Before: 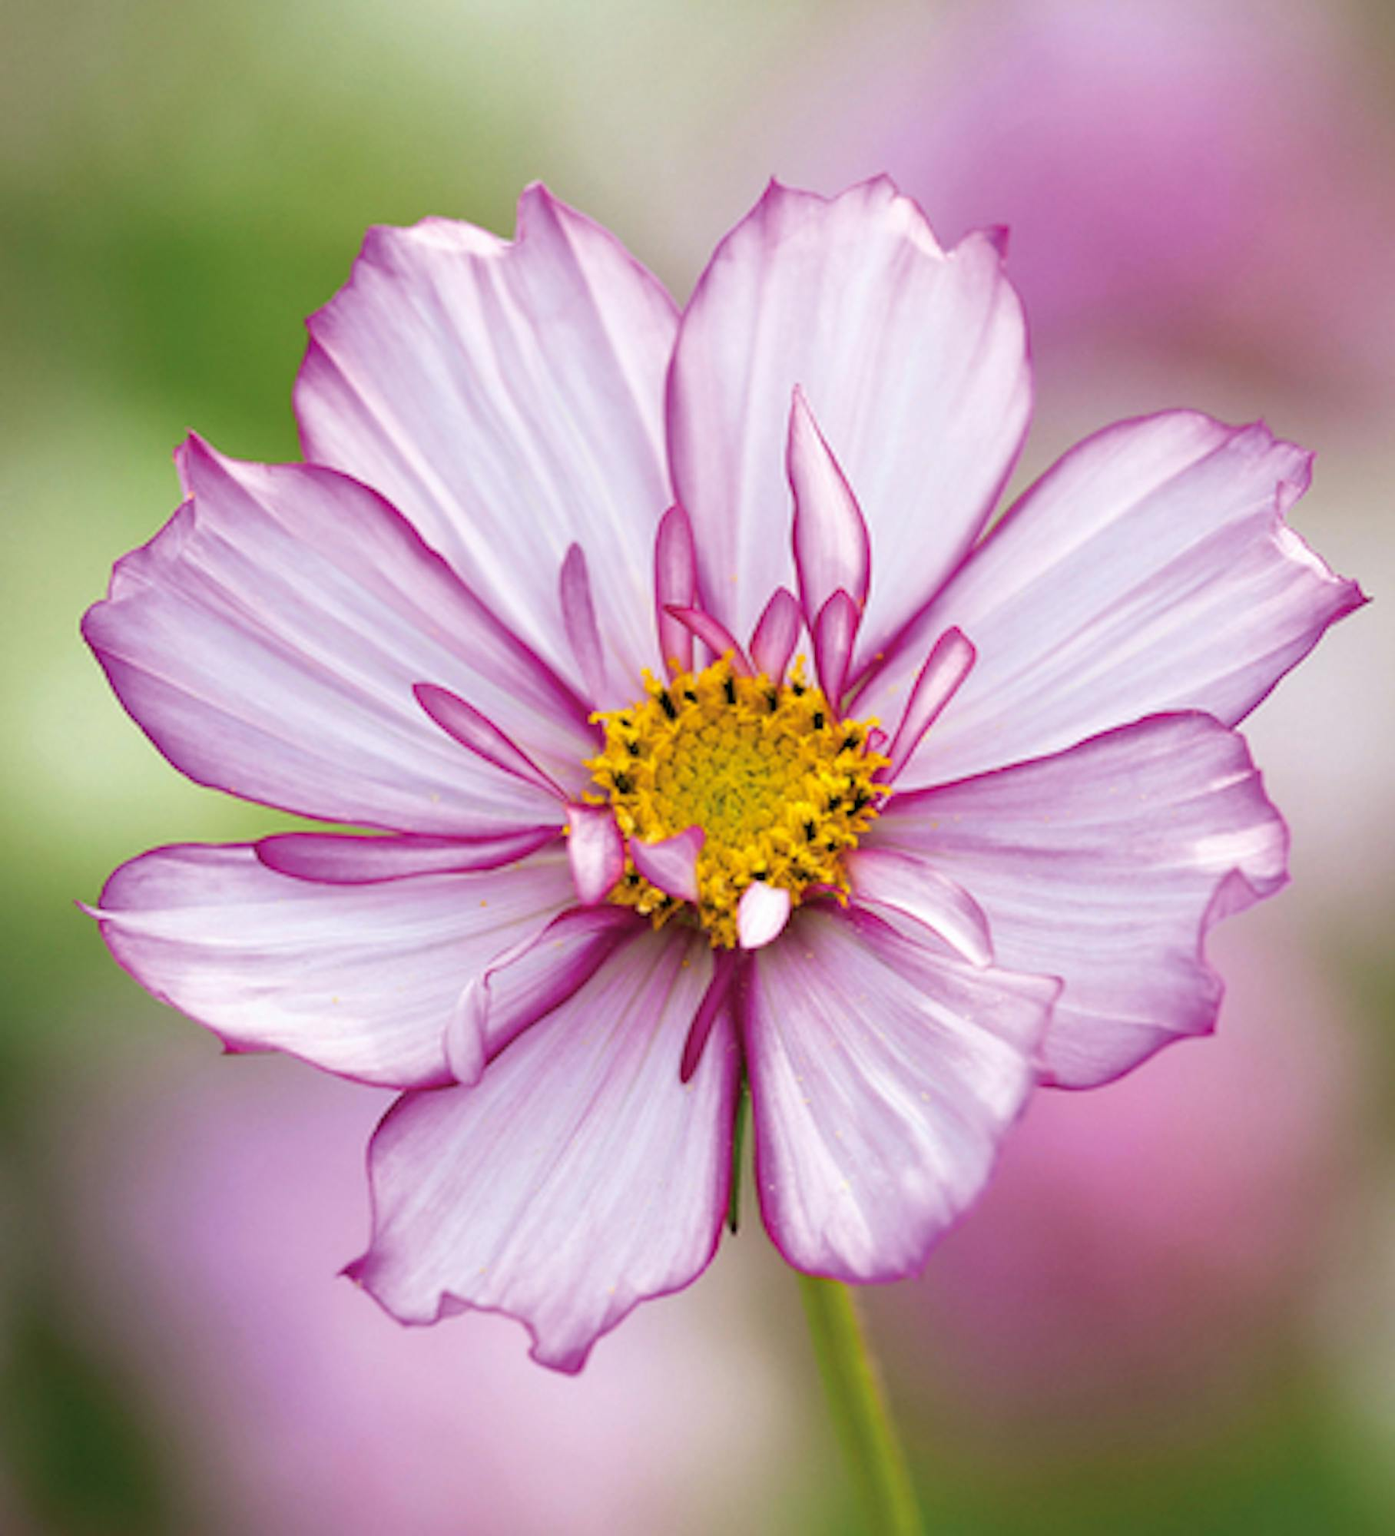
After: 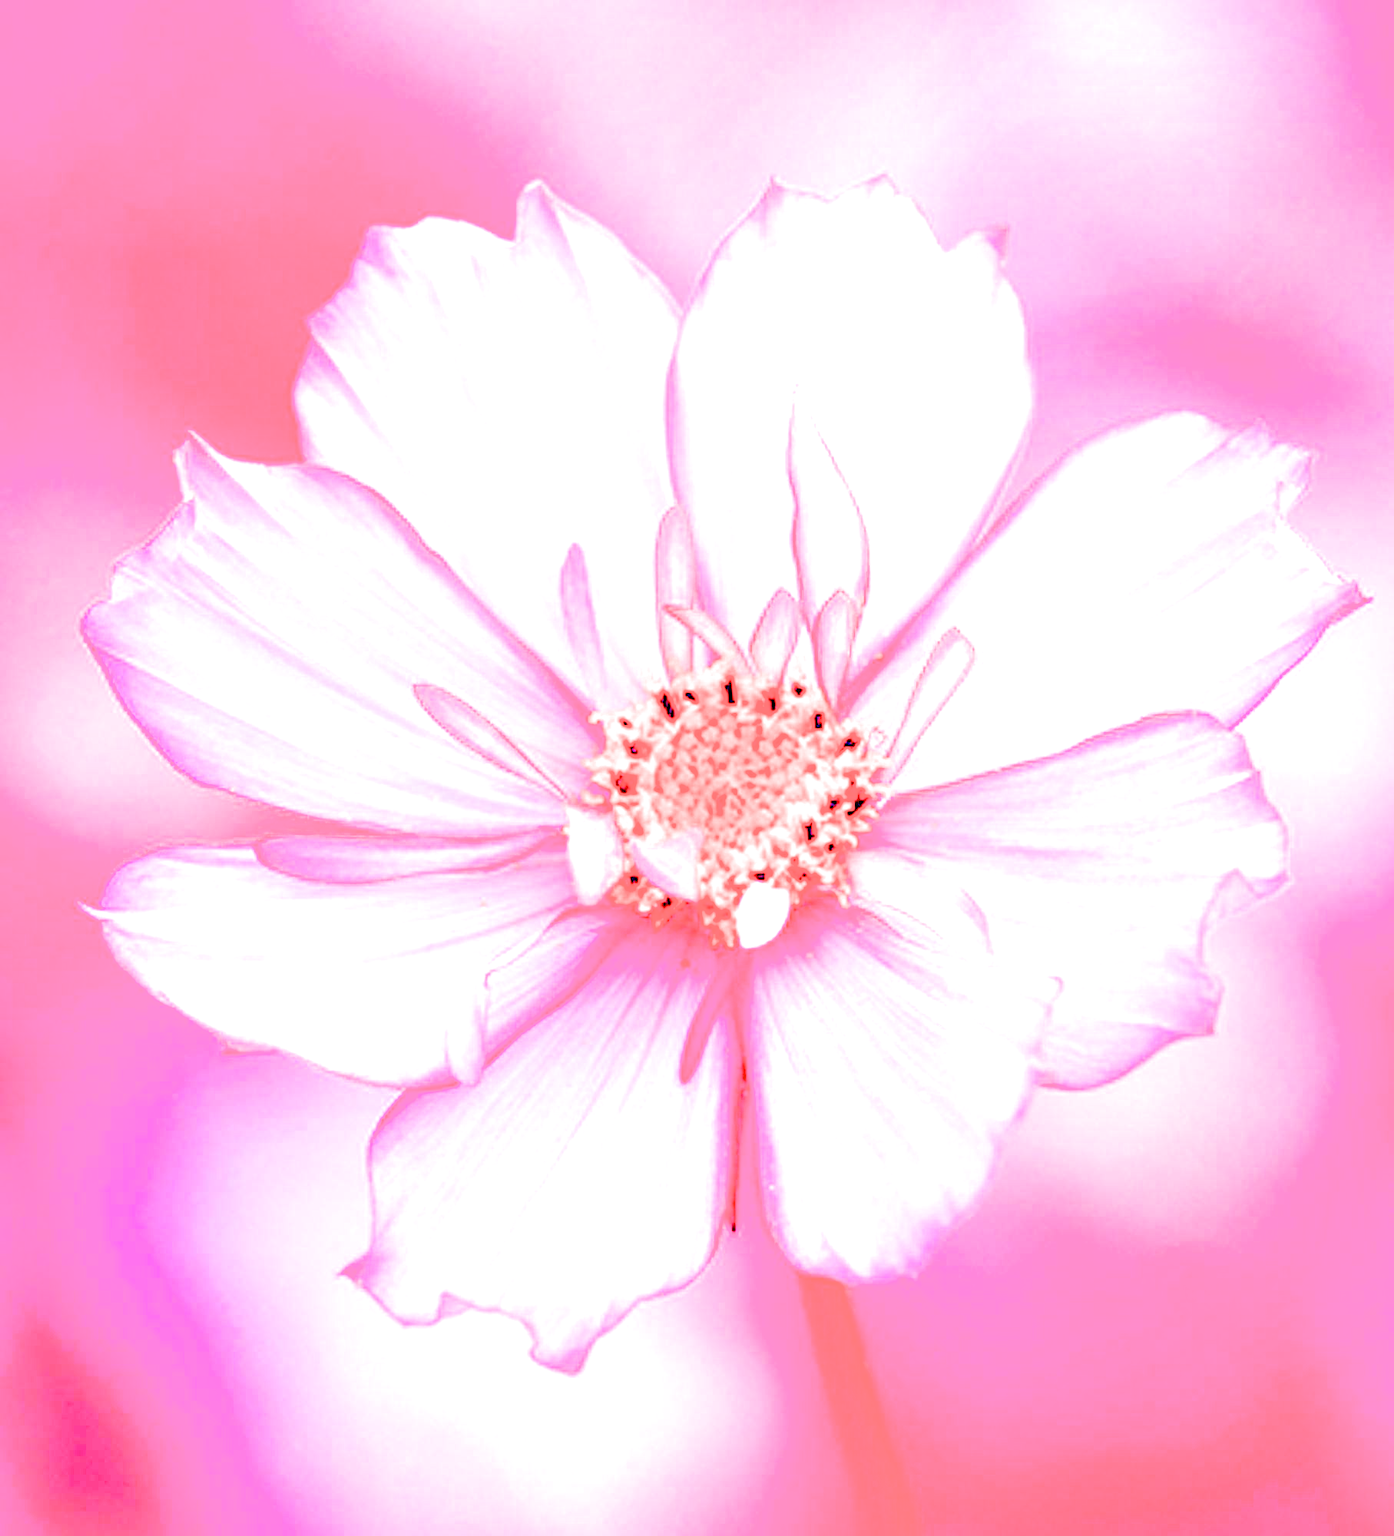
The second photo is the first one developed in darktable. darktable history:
rotate and perspective: crop left 0, crop top 0
white balance: red 8, blue 8
filmic rgb: black relative exposure -6.15 EV, white relative exposure 6.96 EV, hardness 2.23, color science v6 (2022)
